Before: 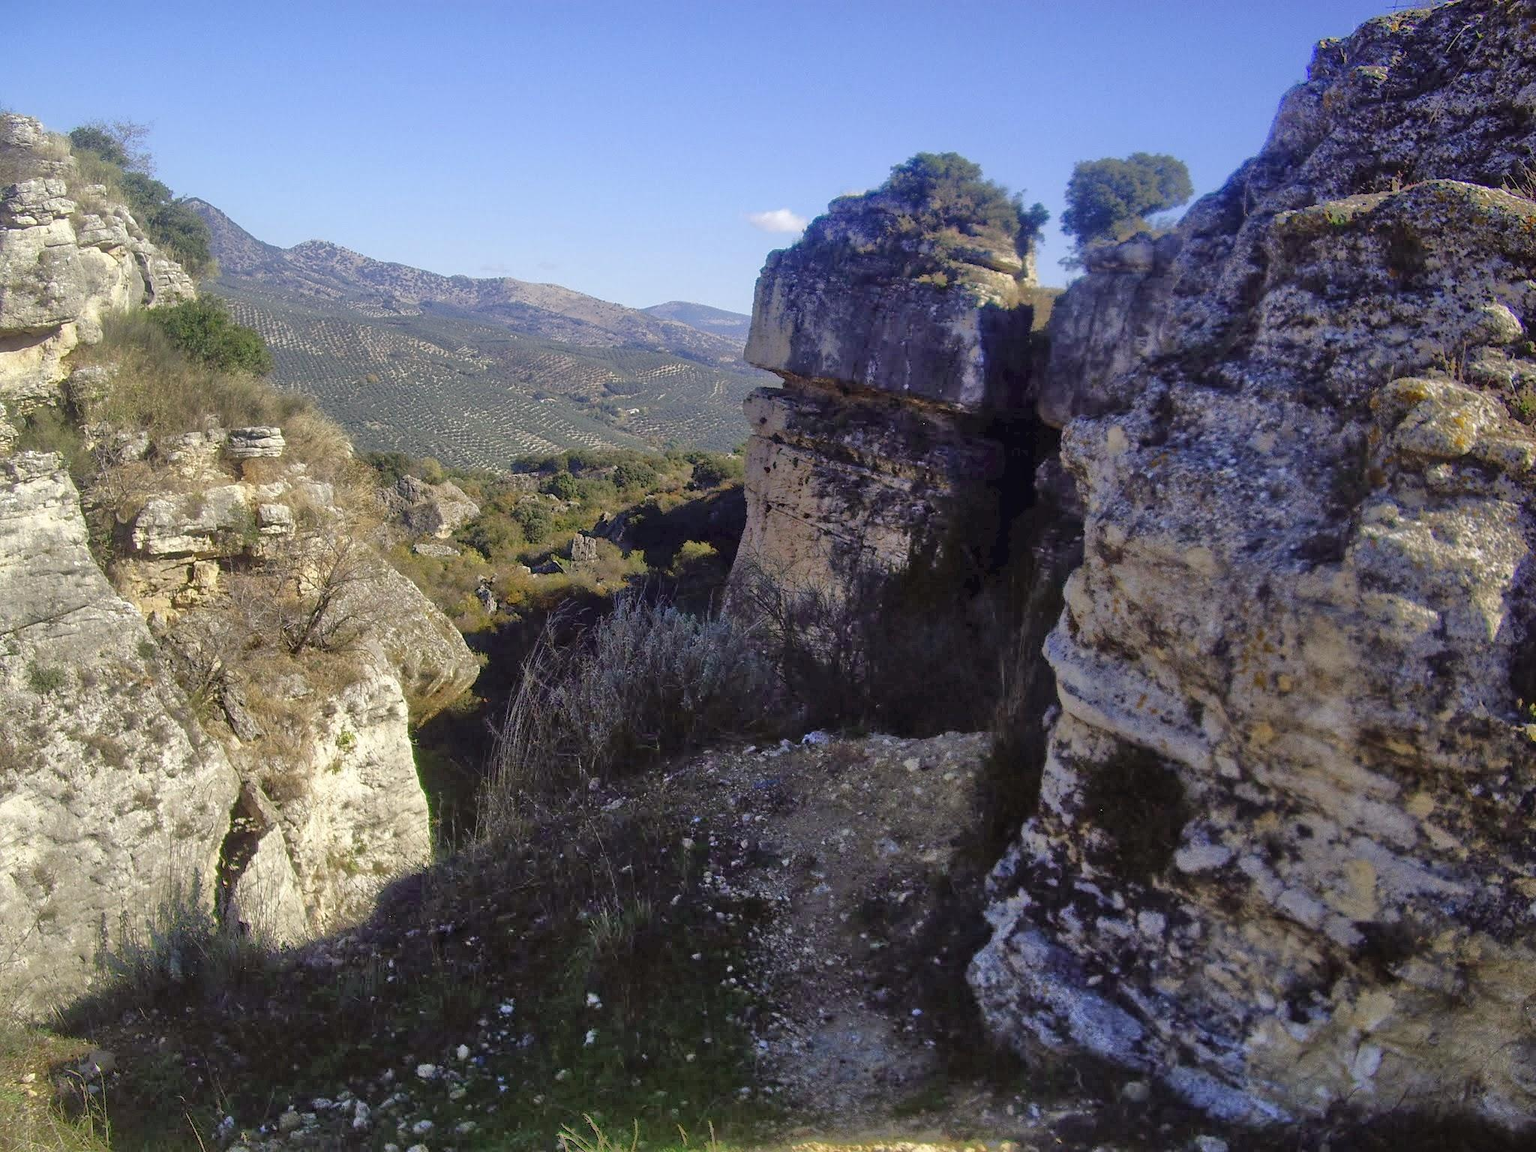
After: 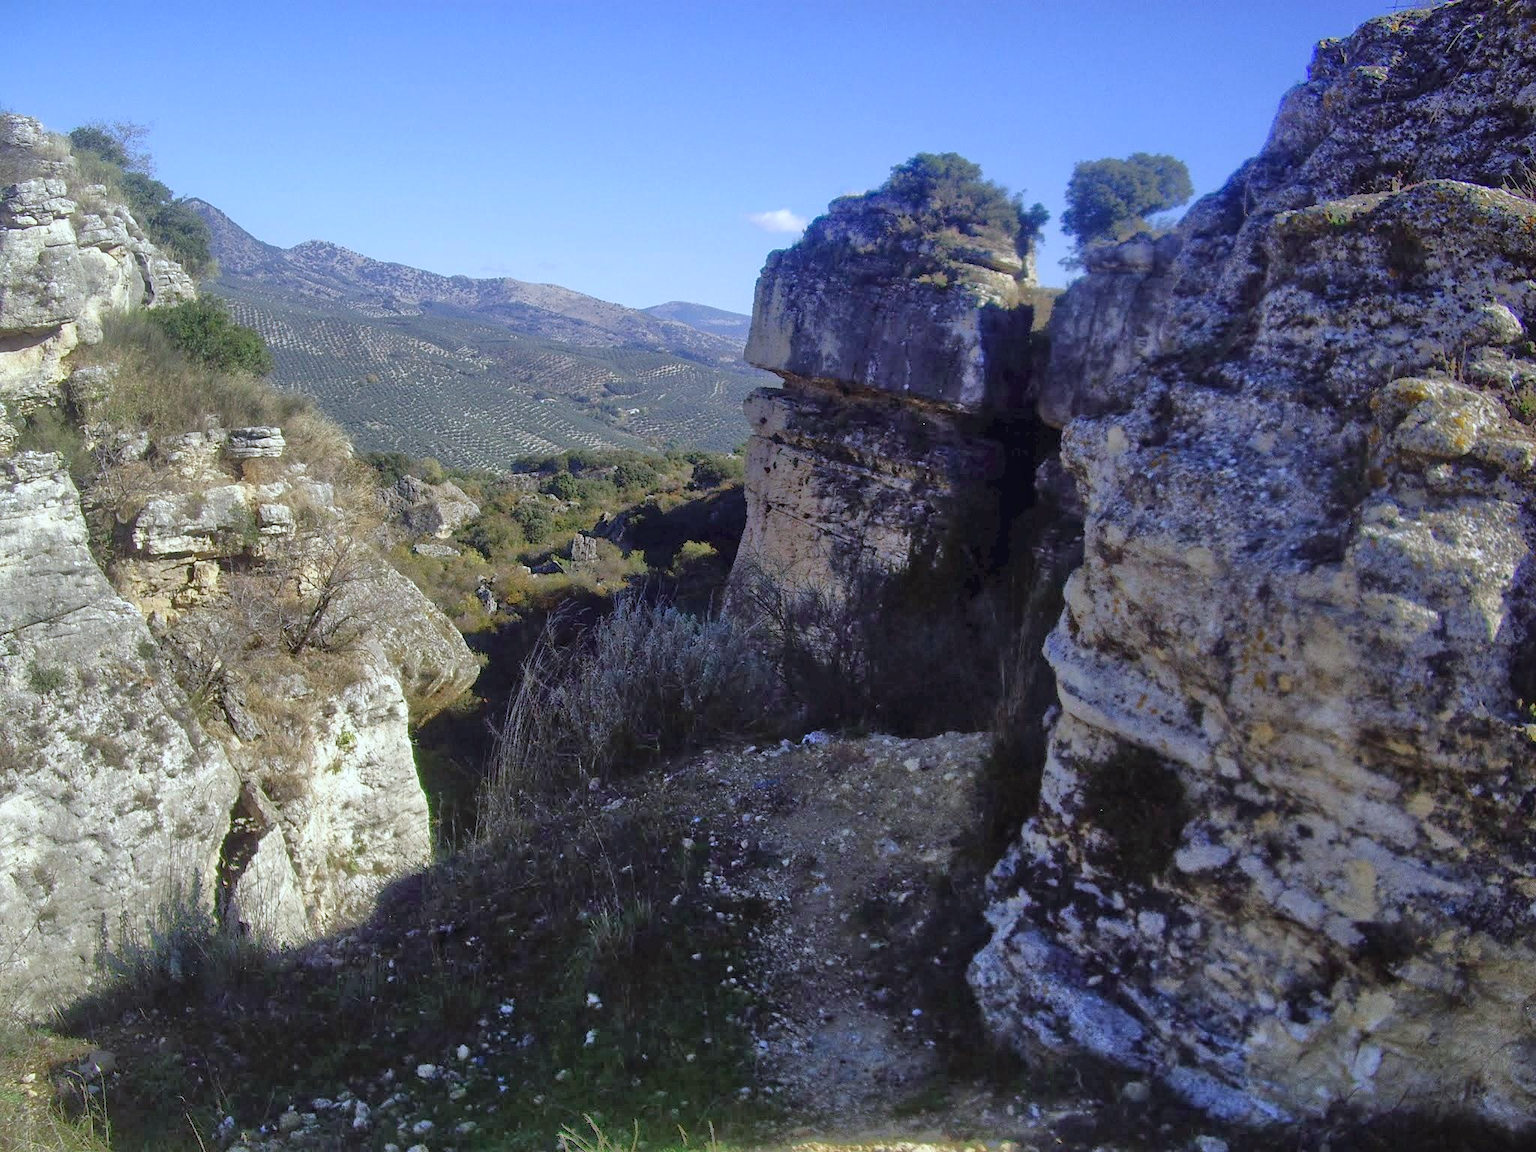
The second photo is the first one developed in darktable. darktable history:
color calibration: x 0.37, y 0.382, temperature 4319.83 K
